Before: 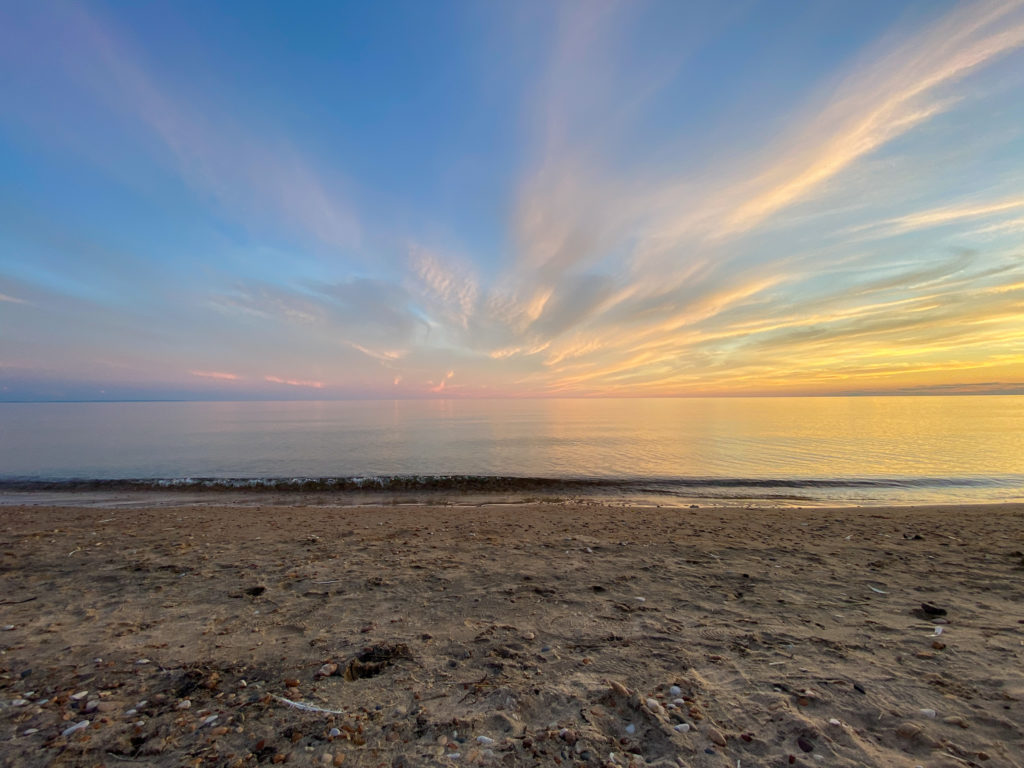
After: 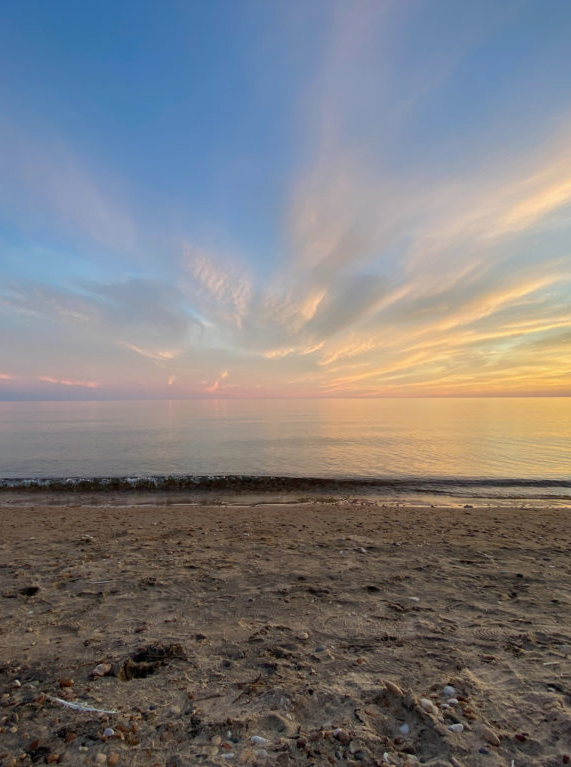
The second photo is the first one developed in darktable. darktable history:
contrast brightness saturation: saturation -0.051
crop: left 22.146%, right 22.026%, bottom 0.004%
exposure: exposure -0.03 EV, compensate exposure bias true, compensate highlight preservation false
